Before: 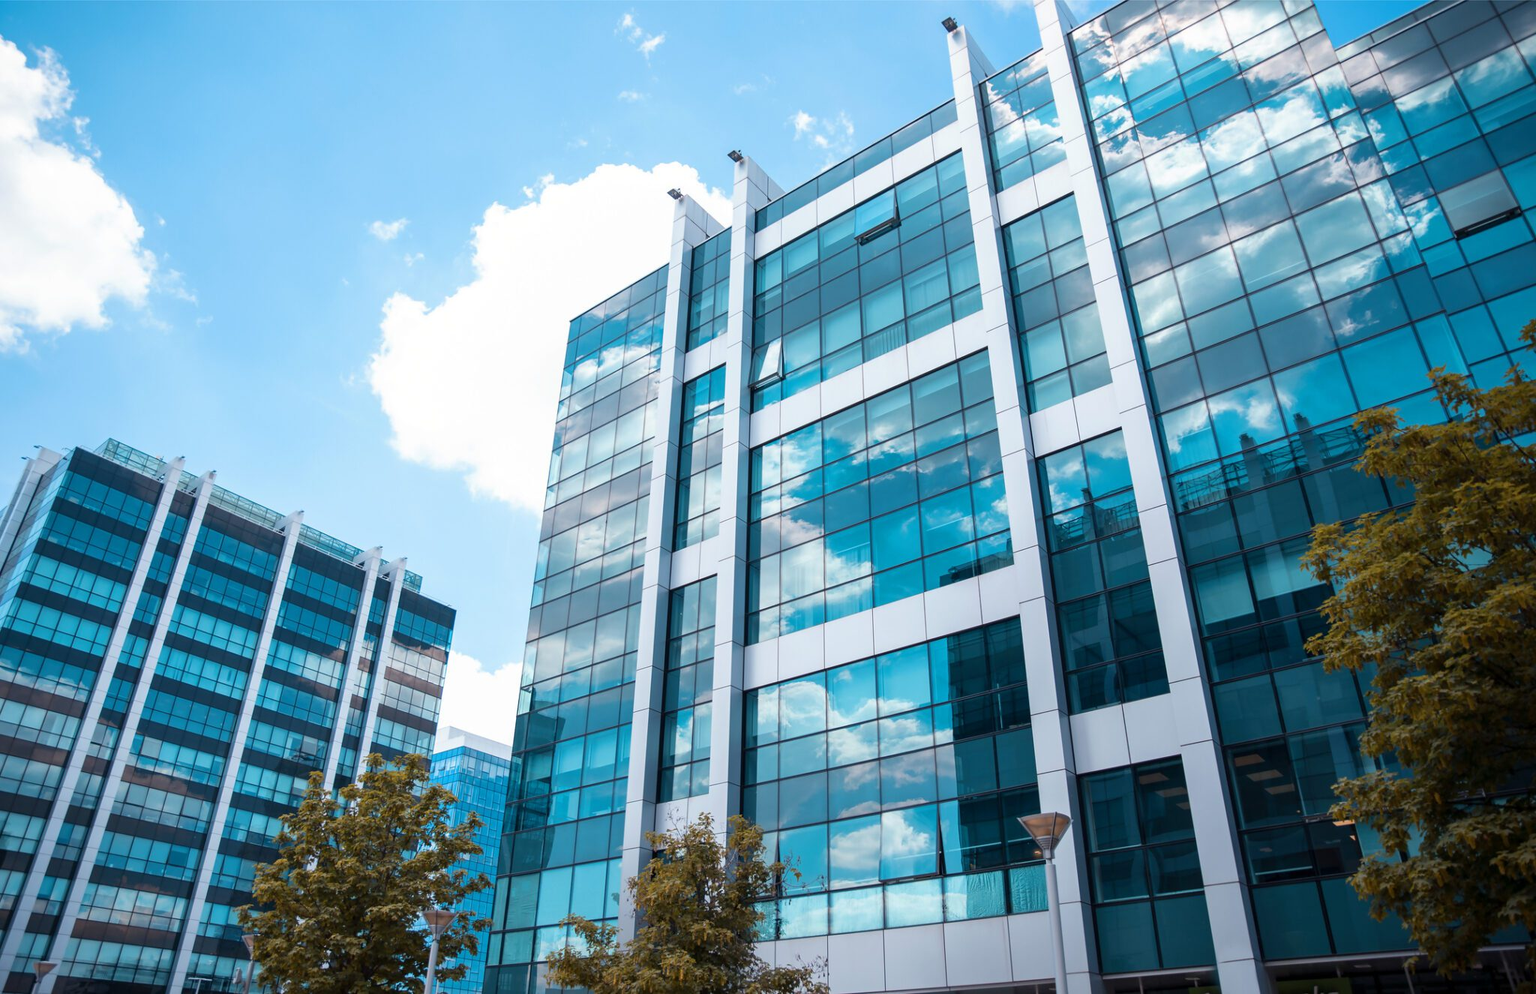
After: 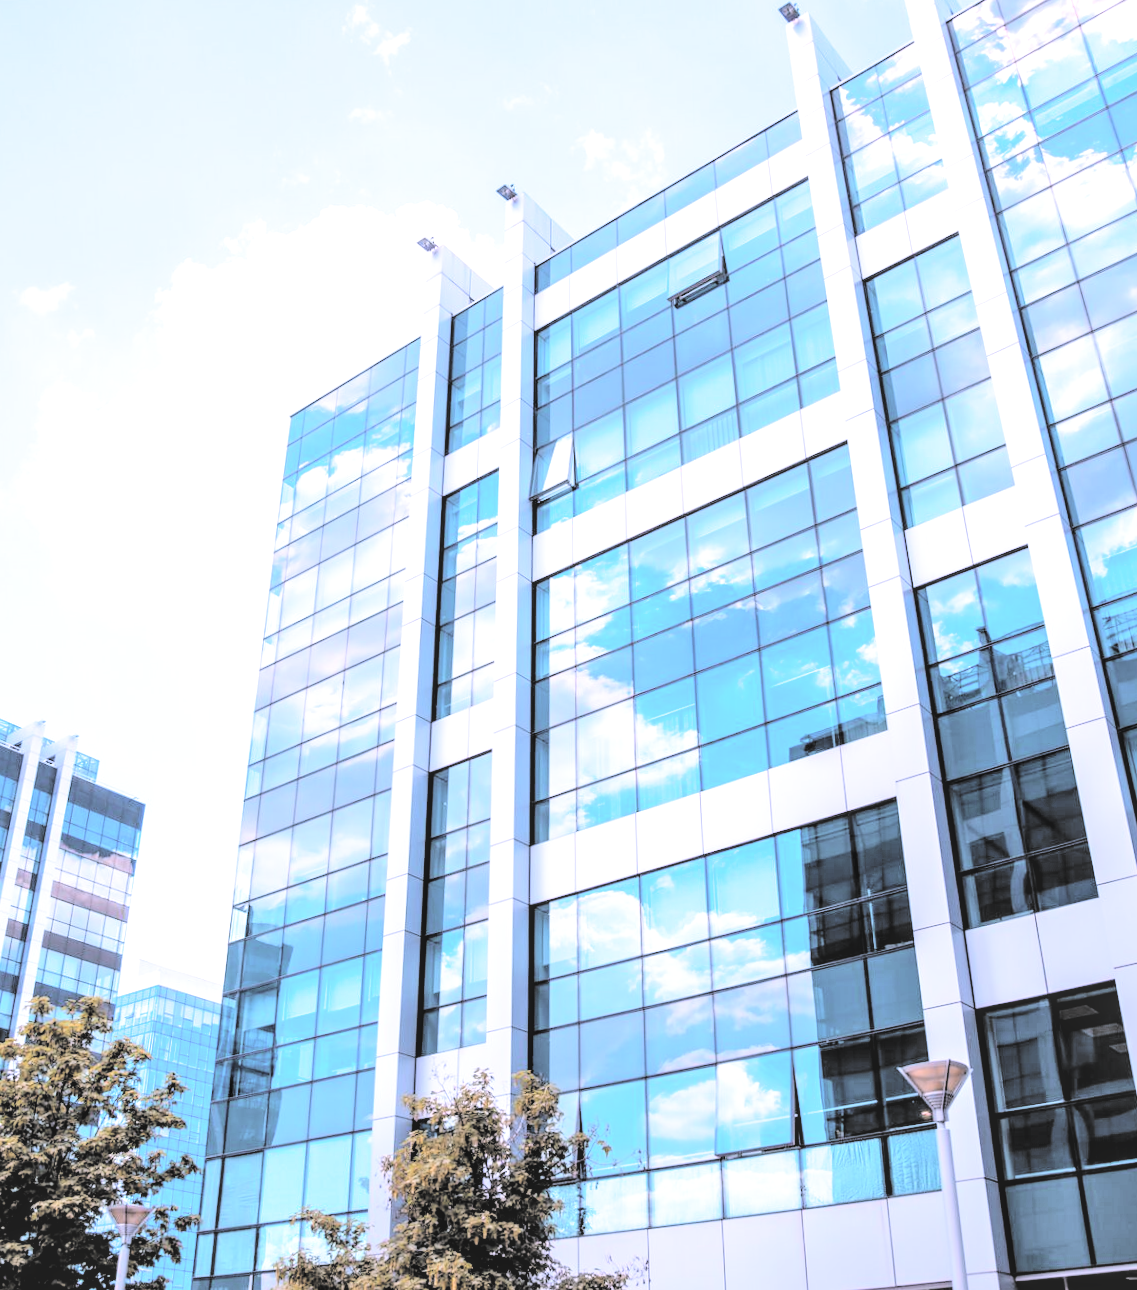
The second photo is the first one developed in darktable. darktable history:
contrast brightness saturation: brightness 1
filmic rgb: black relative exposure -3.63 EV, white relative exposure 2.16 EV, hardness 3.62
rotate and perspective: rotation -1°, crop left 0.011, crop right 0.989, crop top 0.025, crop bottom 0.975
white balance: red 1.042, blue 1.17
crop and rotate: left 22.516%, right 21.234%
local contrast: detail 130%
